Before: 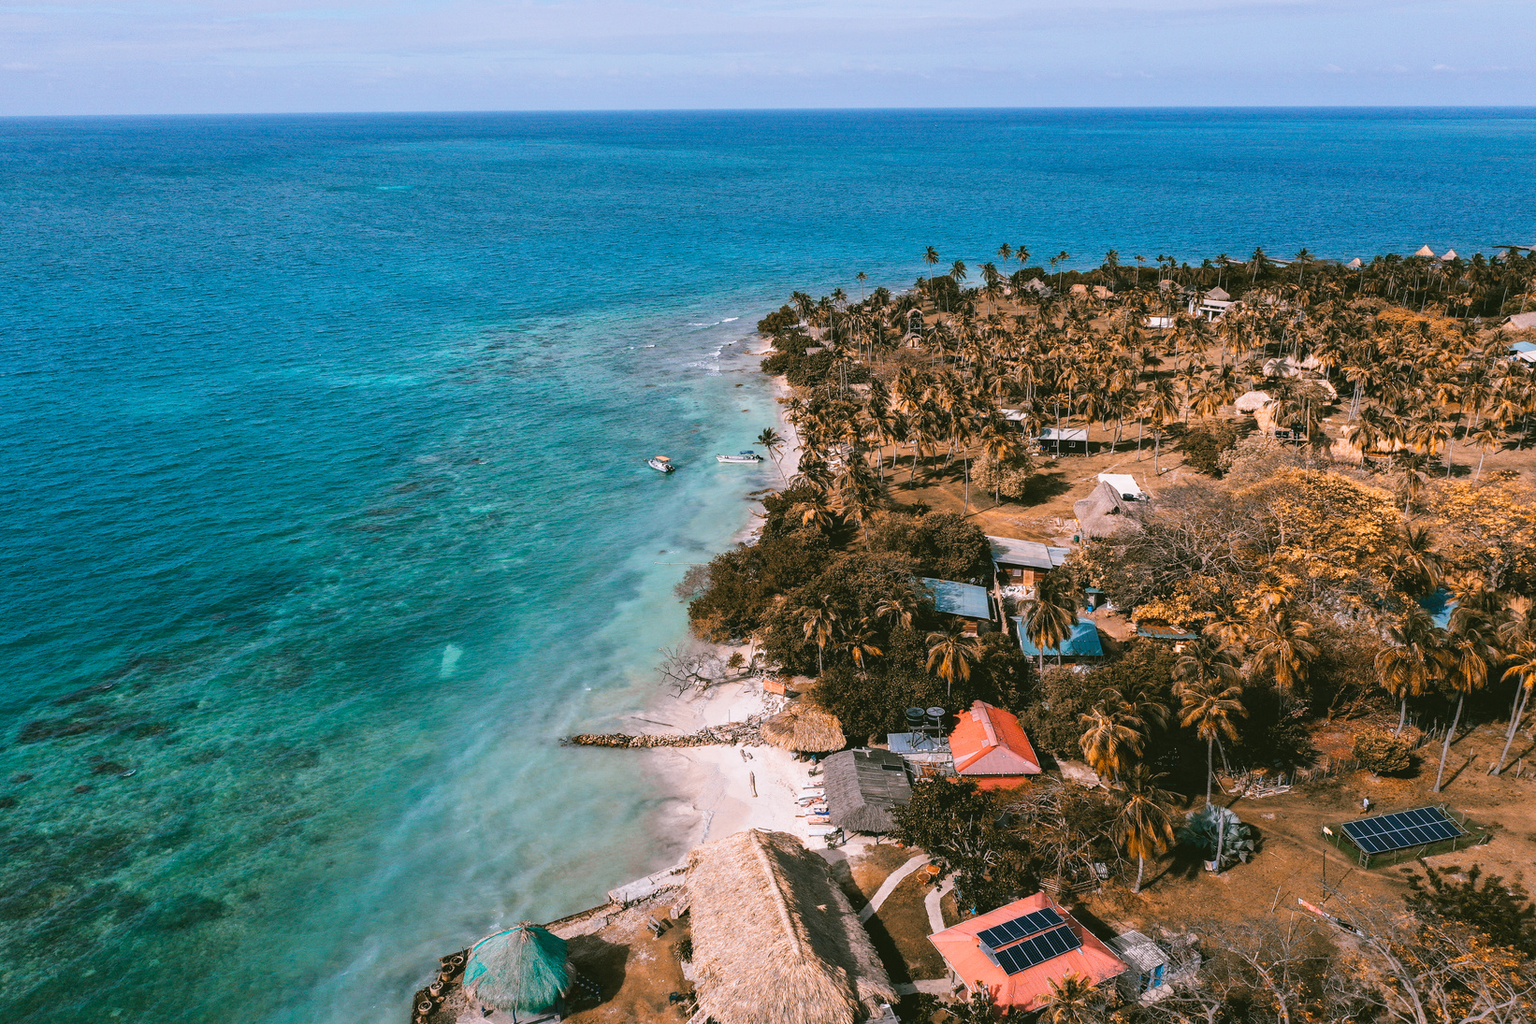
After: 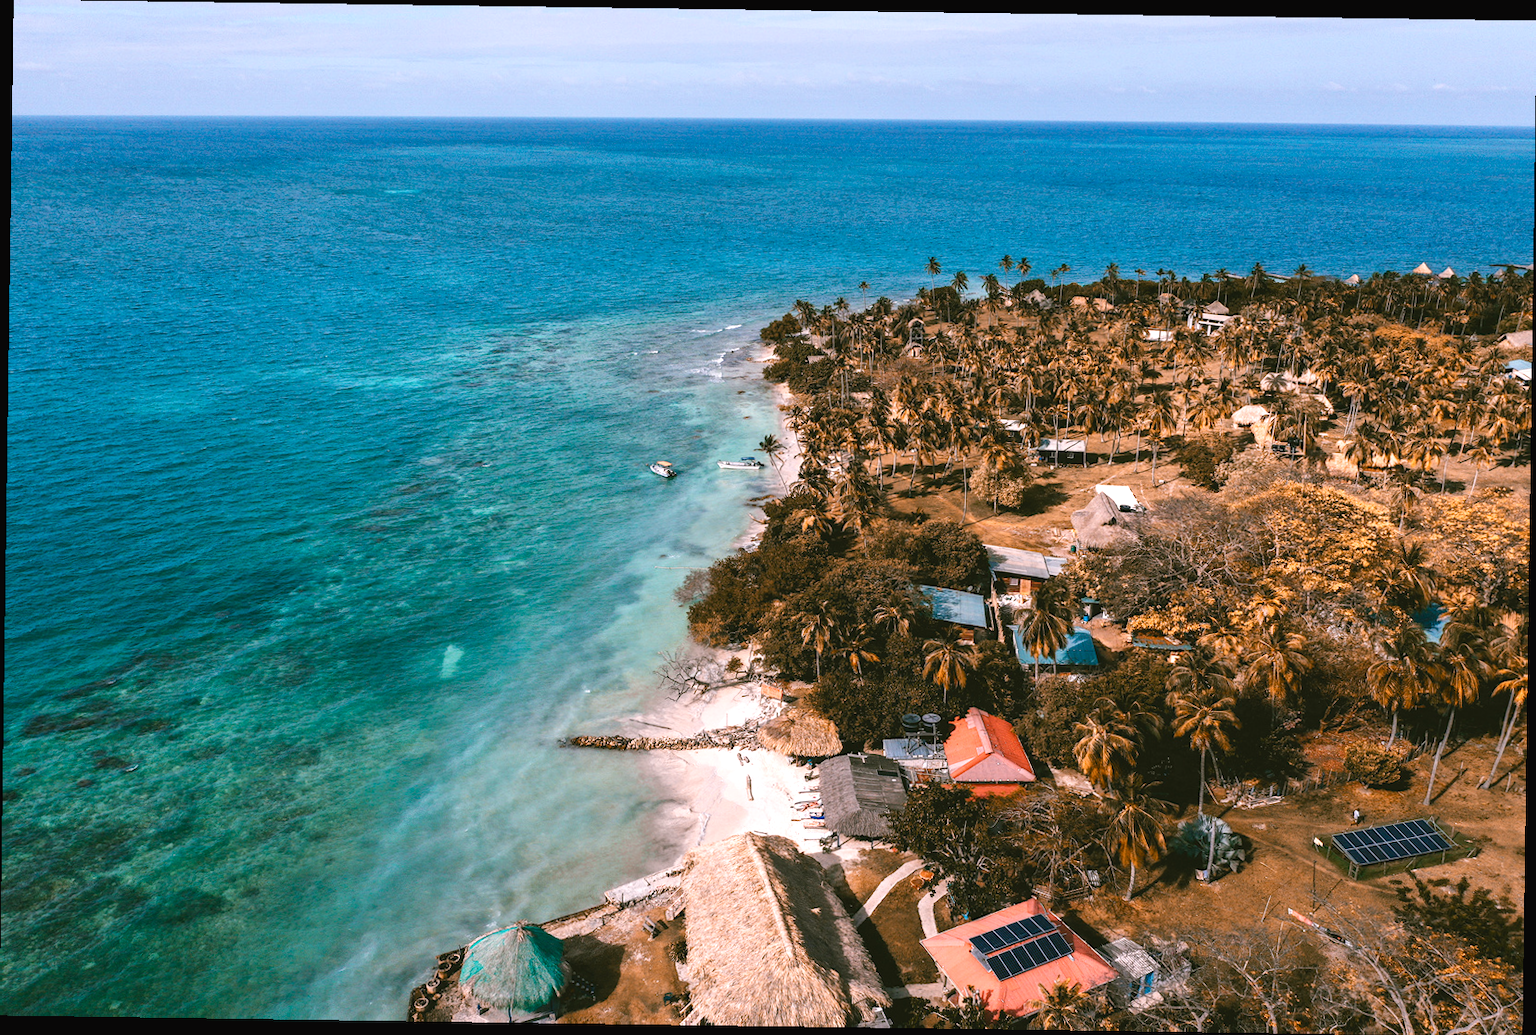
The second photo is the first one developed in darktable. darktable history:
rotate and perspective: rotation 0.8°, automatic cropping off
color balance rgb: shadows lift › chroma 1%, shadows lift › hue 28.8°, power › hue 60°, highlights gain › chroma 1%, highlights gain › hue 60°, global offset › luminance 0.25%, perceptual saturation grading › highlights -20%, perceptual saturation grading › shadows 20%, perceptual brilliance grading › highlights 10%, perceptual brilliance grading › shadows -5%, global vibrance 19.67%
